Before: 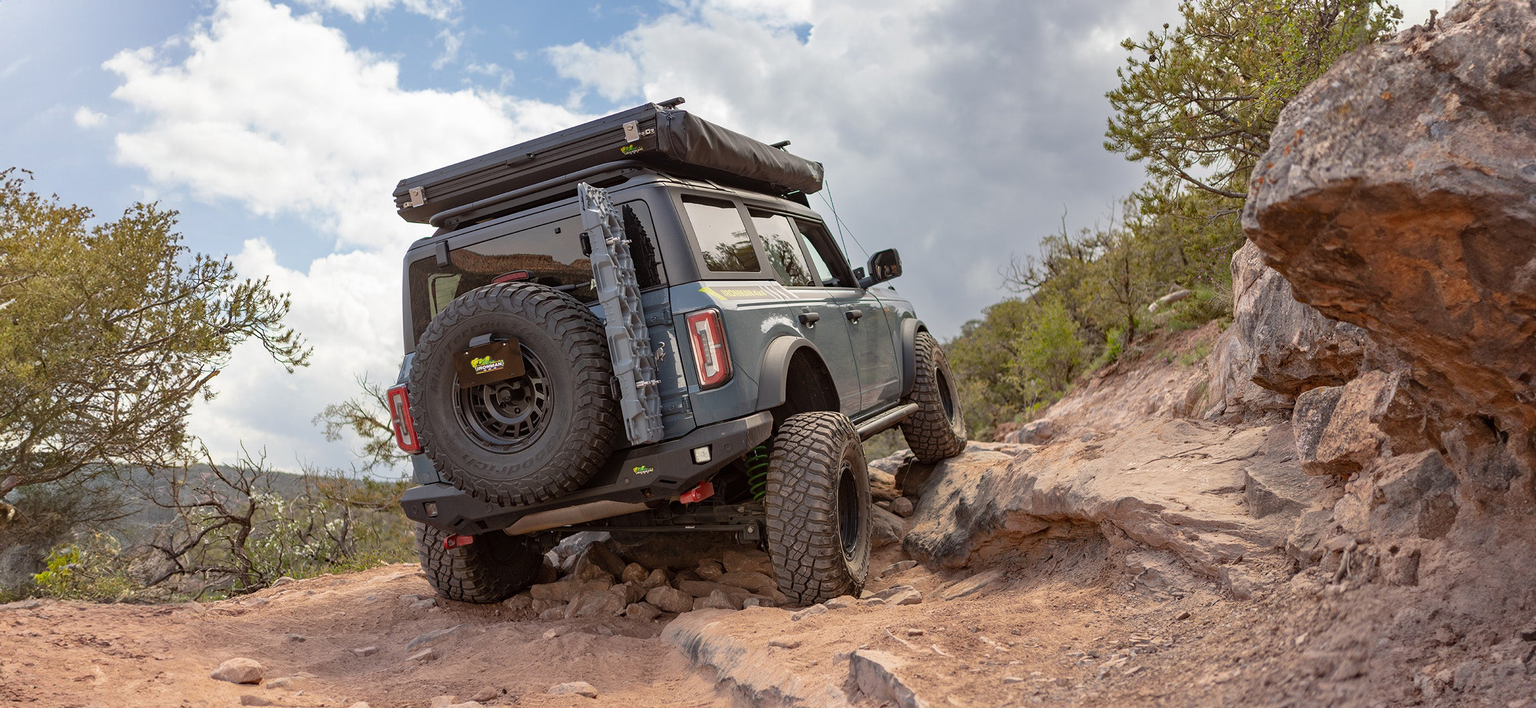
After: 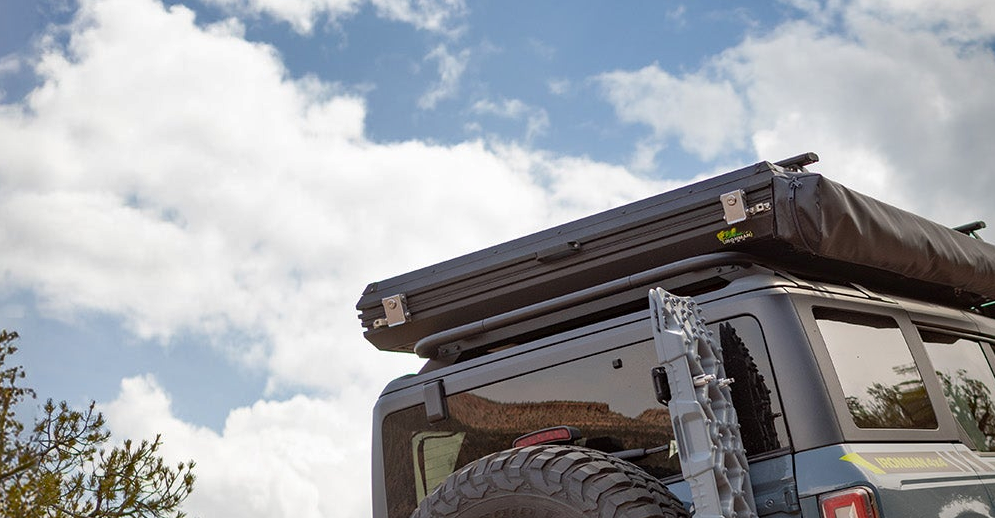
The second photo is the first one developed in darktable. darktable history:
shadows and highlights: radius 132.94, soften with gaussian
crop and rotate: left 10.911%, top 0.114%, right 48.142%, bottom 53.58%
exposure: black level correction 0.001, compensate highlight preservation false
vignetting: saturation 0.375, center (-0.069, -0.318)
